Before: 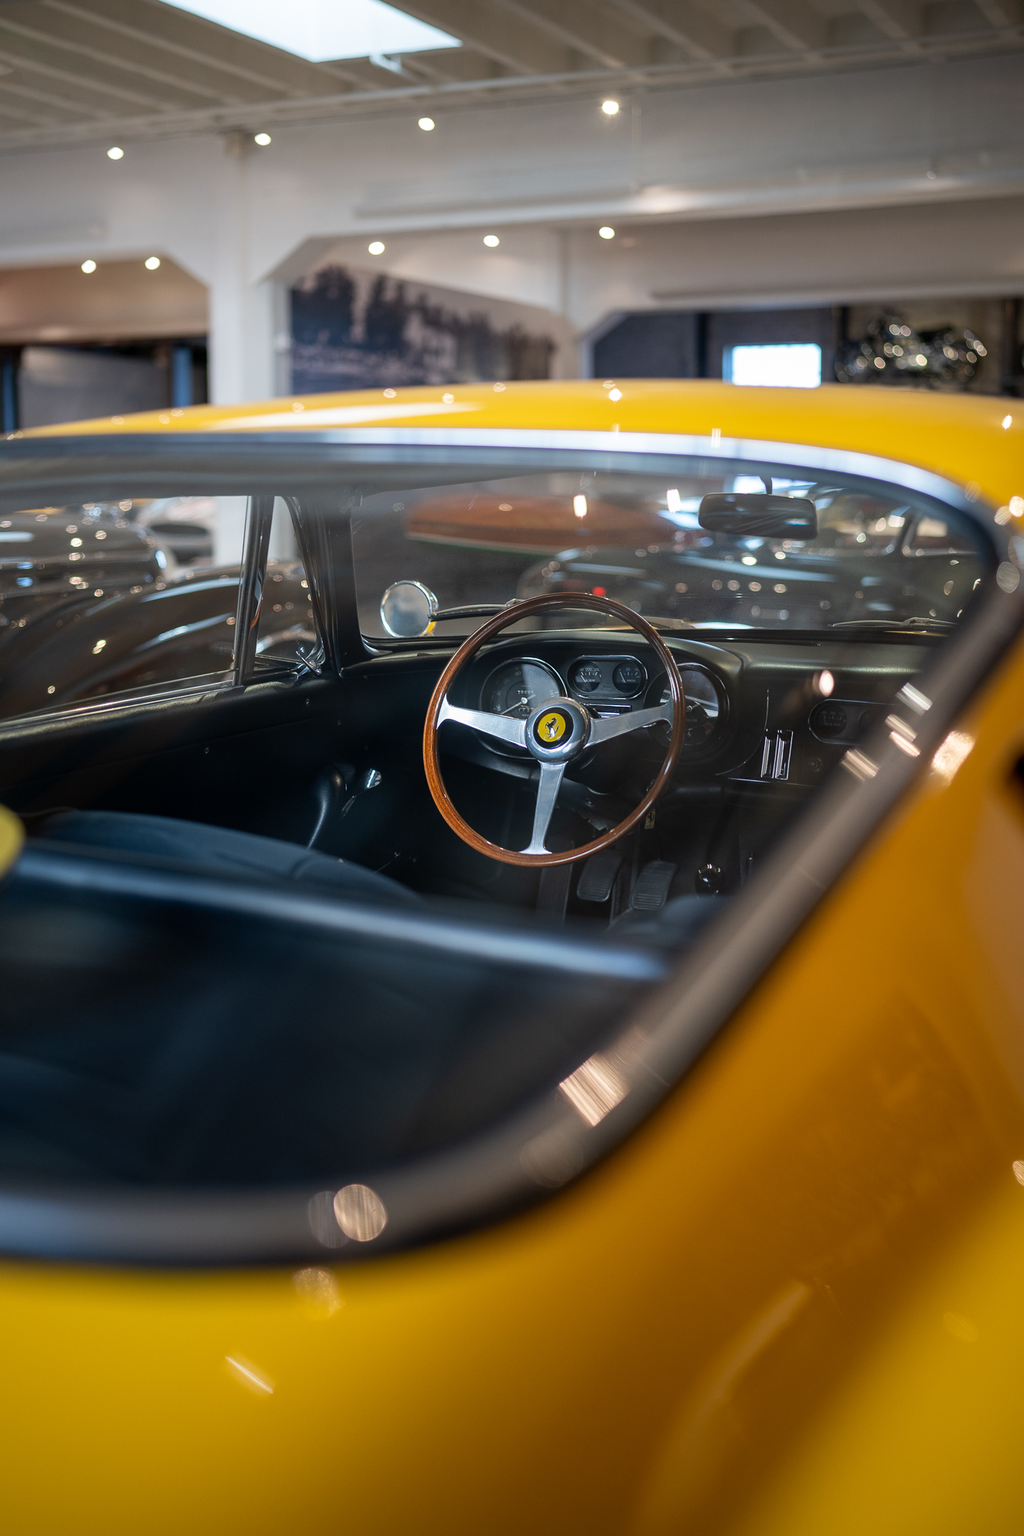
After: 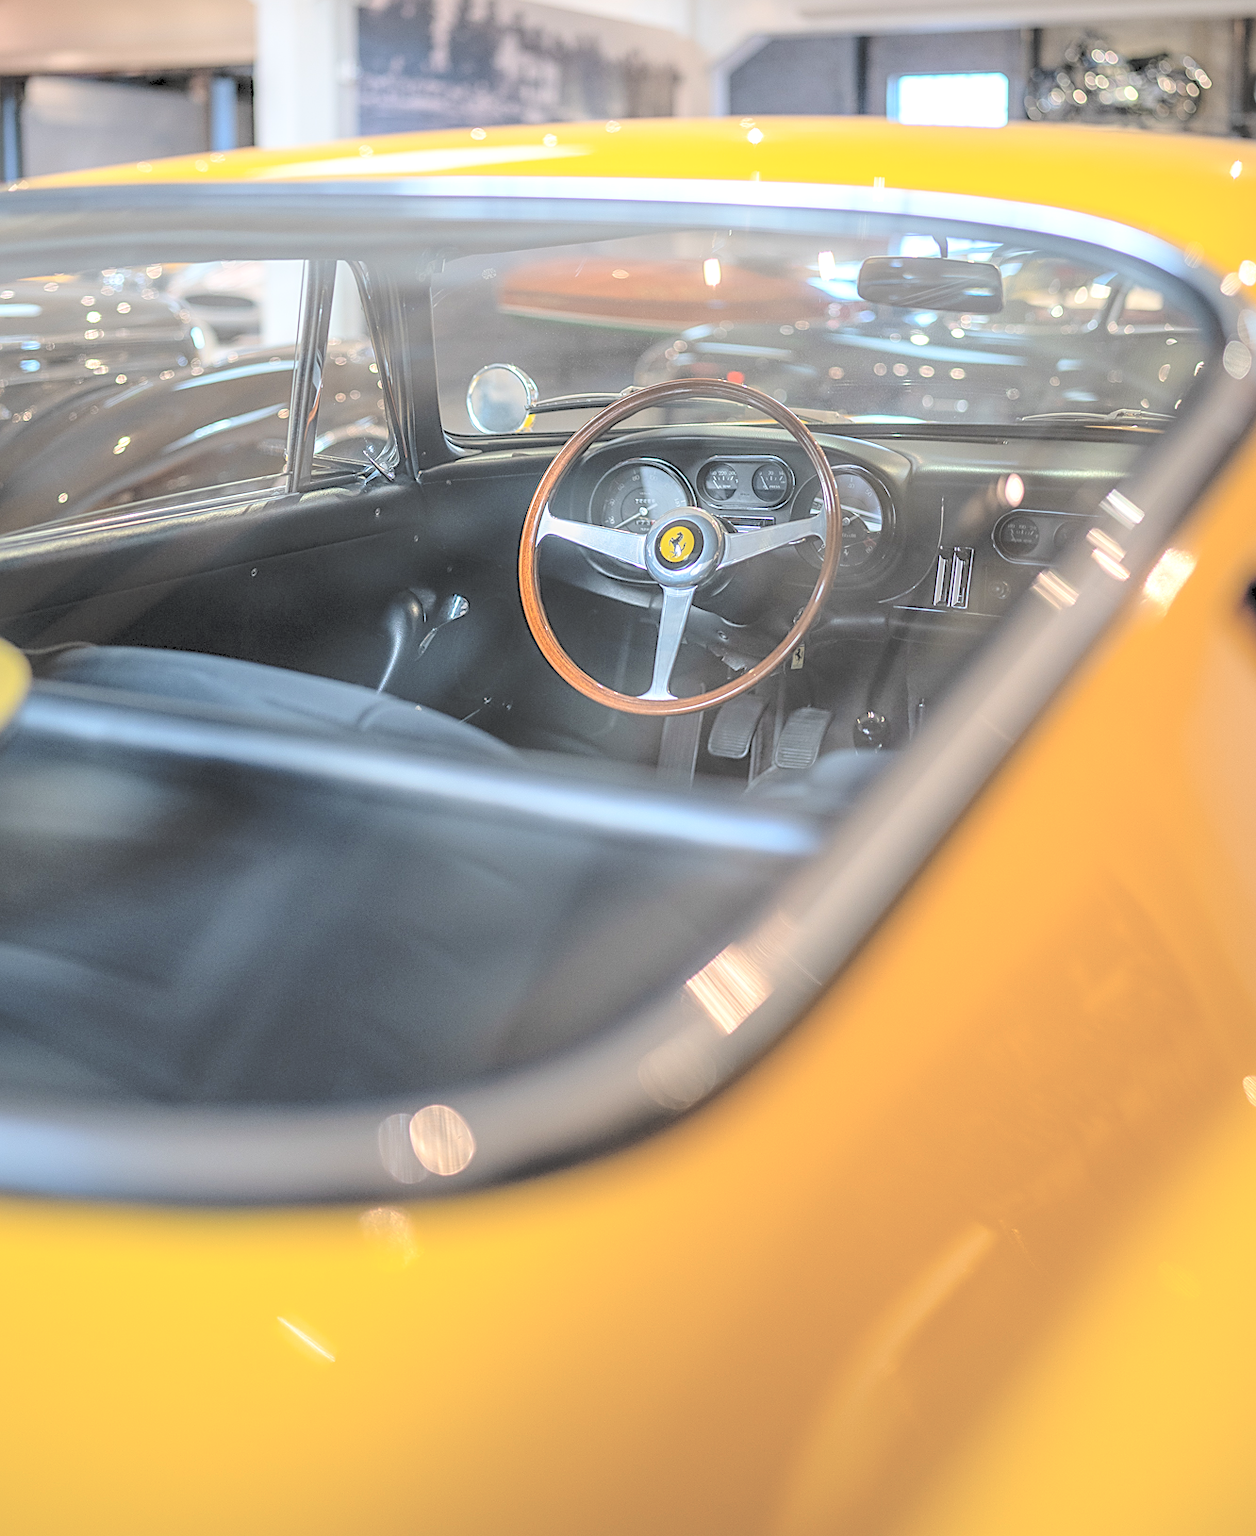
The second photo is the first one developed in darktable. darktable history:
contrast brightness saturation: brightness 1
local contrast: highlights 0%, shadows 0%, detail 133%
crop and rotate: top 18.507%
sharpen: on, module defaults
